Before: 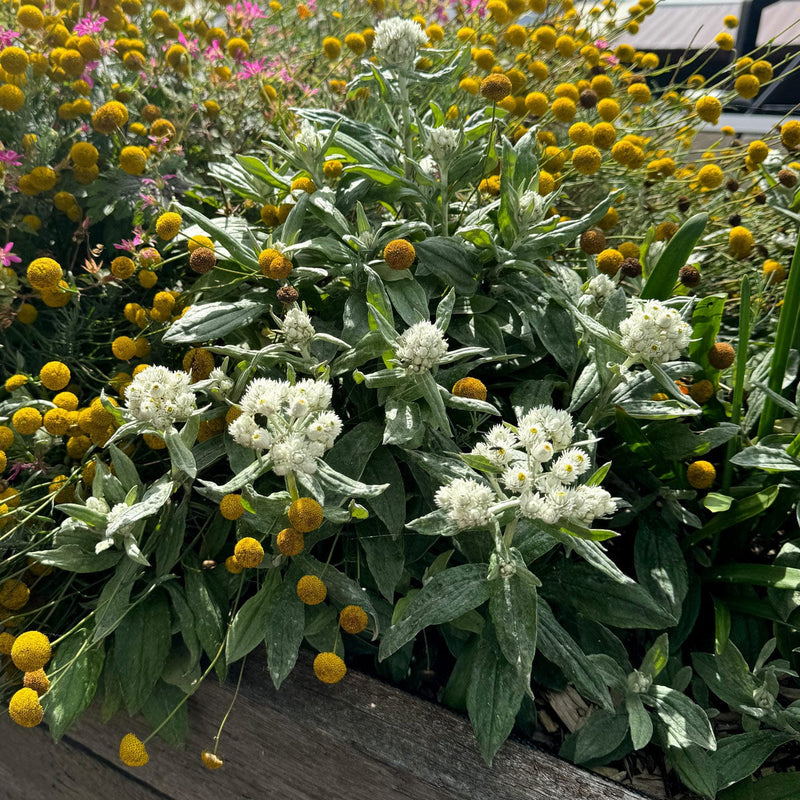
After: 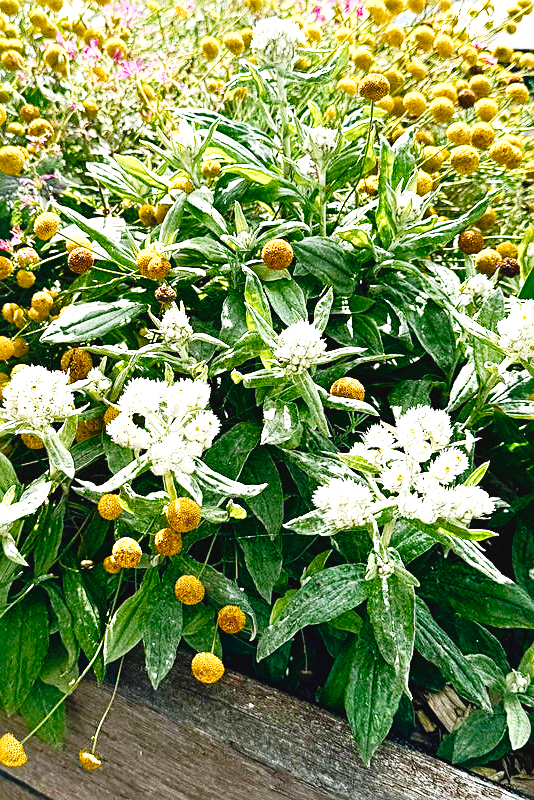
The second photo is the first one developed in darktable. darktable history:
sharpen: on, module defaults
crop and rotate: left 15.349%, right 17.898%
shadows and highlights: shadows 43.22, highlights 7.39
tone curve: curves: ch0 [(0, 0.022) (0.114, 0.088) (0.282, 0.316) (0.446, 0.511) (0.613, 0.693) (0.786, 0.843) (0.999, 0.949)]; ch1 [(0, 0) (0.395, 0.343) (0.463, 0.427) (0.486, 0.474) (0.503, 0.5) (0.535, 0.522) (0.555, 0.546) (0.594, 0.614) (0.755, 0.793) (1, 1)]; ch2 [(0, 0) (0.369, 0.388) (0.449, 0.431) (0.501, 0.5) (0.528, 0.517) (0.561, 0.59) (0.612, 0.646) (0.697, 0.721) (1, 1)], preserve colors none
exposure: black level correction 0, exposure 1.099 EV, compensate highlight preservation false
color balance rgb: highlights gain › luminance 14.907%, linear chroma grading › global chroma 14.586%, perceptual saturation grading › global saturation 20%, perceptual saturation grading › highlights -50.42%, perceptual saturation grading › shadows 30.322%, perceptual brilliance grading › global brilliance 10.079%, perceptual brilliance grading › shadows 15.67%
contrast brightness saturation: contrast 0.069, brightness -0.139, saturation 0.108
